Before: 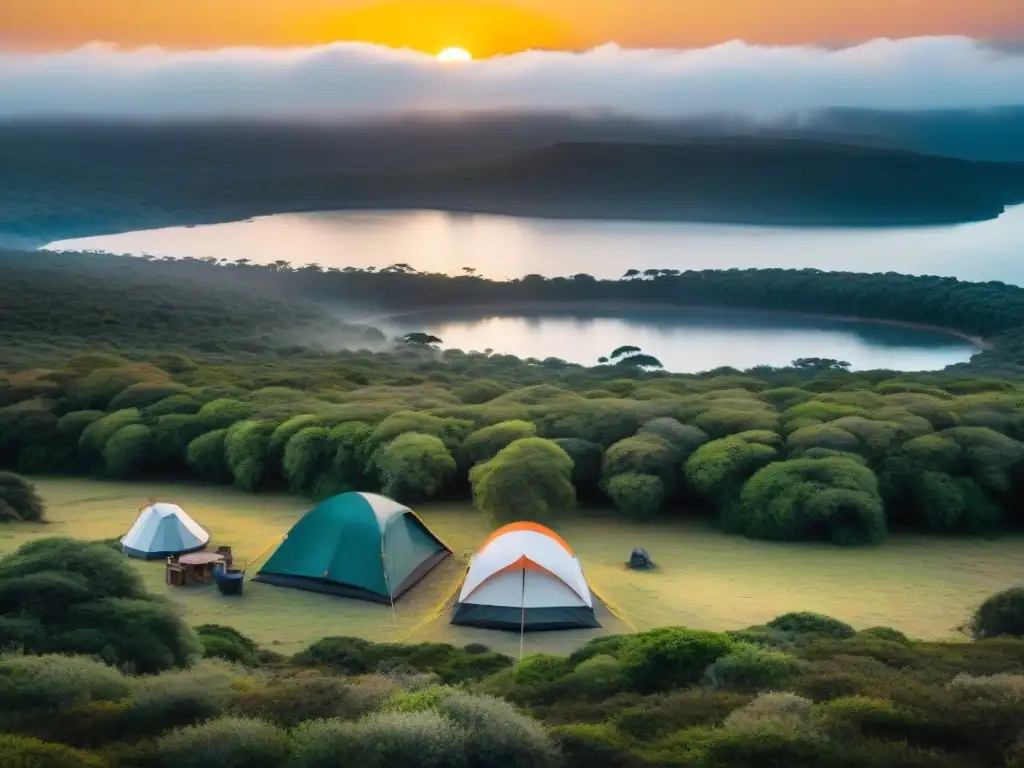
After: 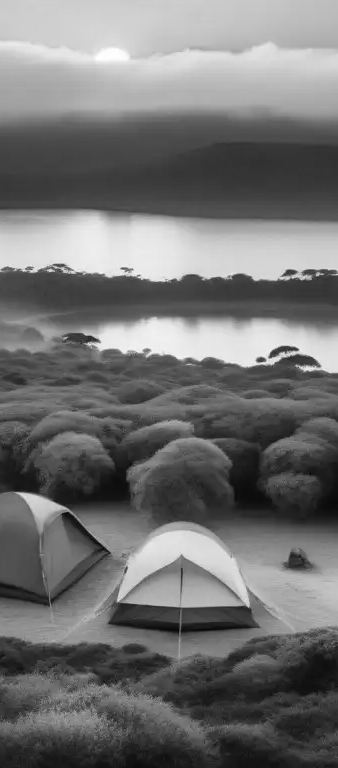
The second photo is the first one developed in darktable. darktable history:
crop: left 33.406%, right 33.518%
color zones: curves: ch1 [(0, -0.014) (0.143, -0.013) (0.286, -0.013) (0.429, -0.016) (0.571, -0.019) (0.714, -0.015) (0.857, 0.002) (1, -0.014)]
exposure: compensate highlight preservation false
